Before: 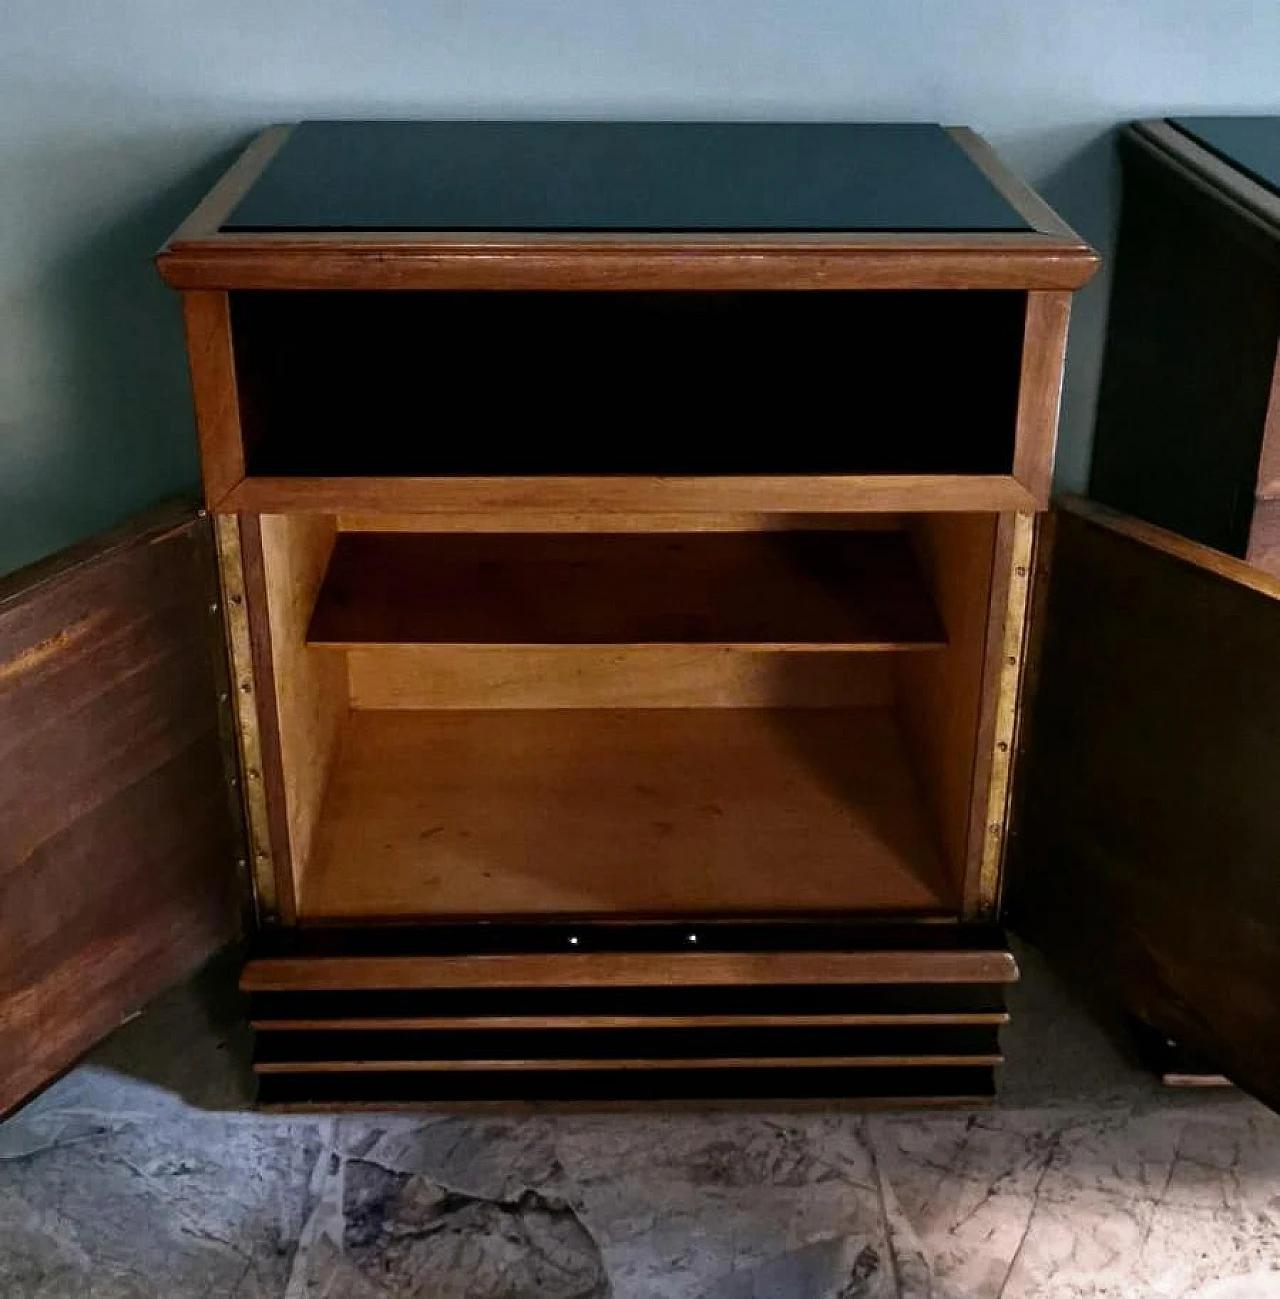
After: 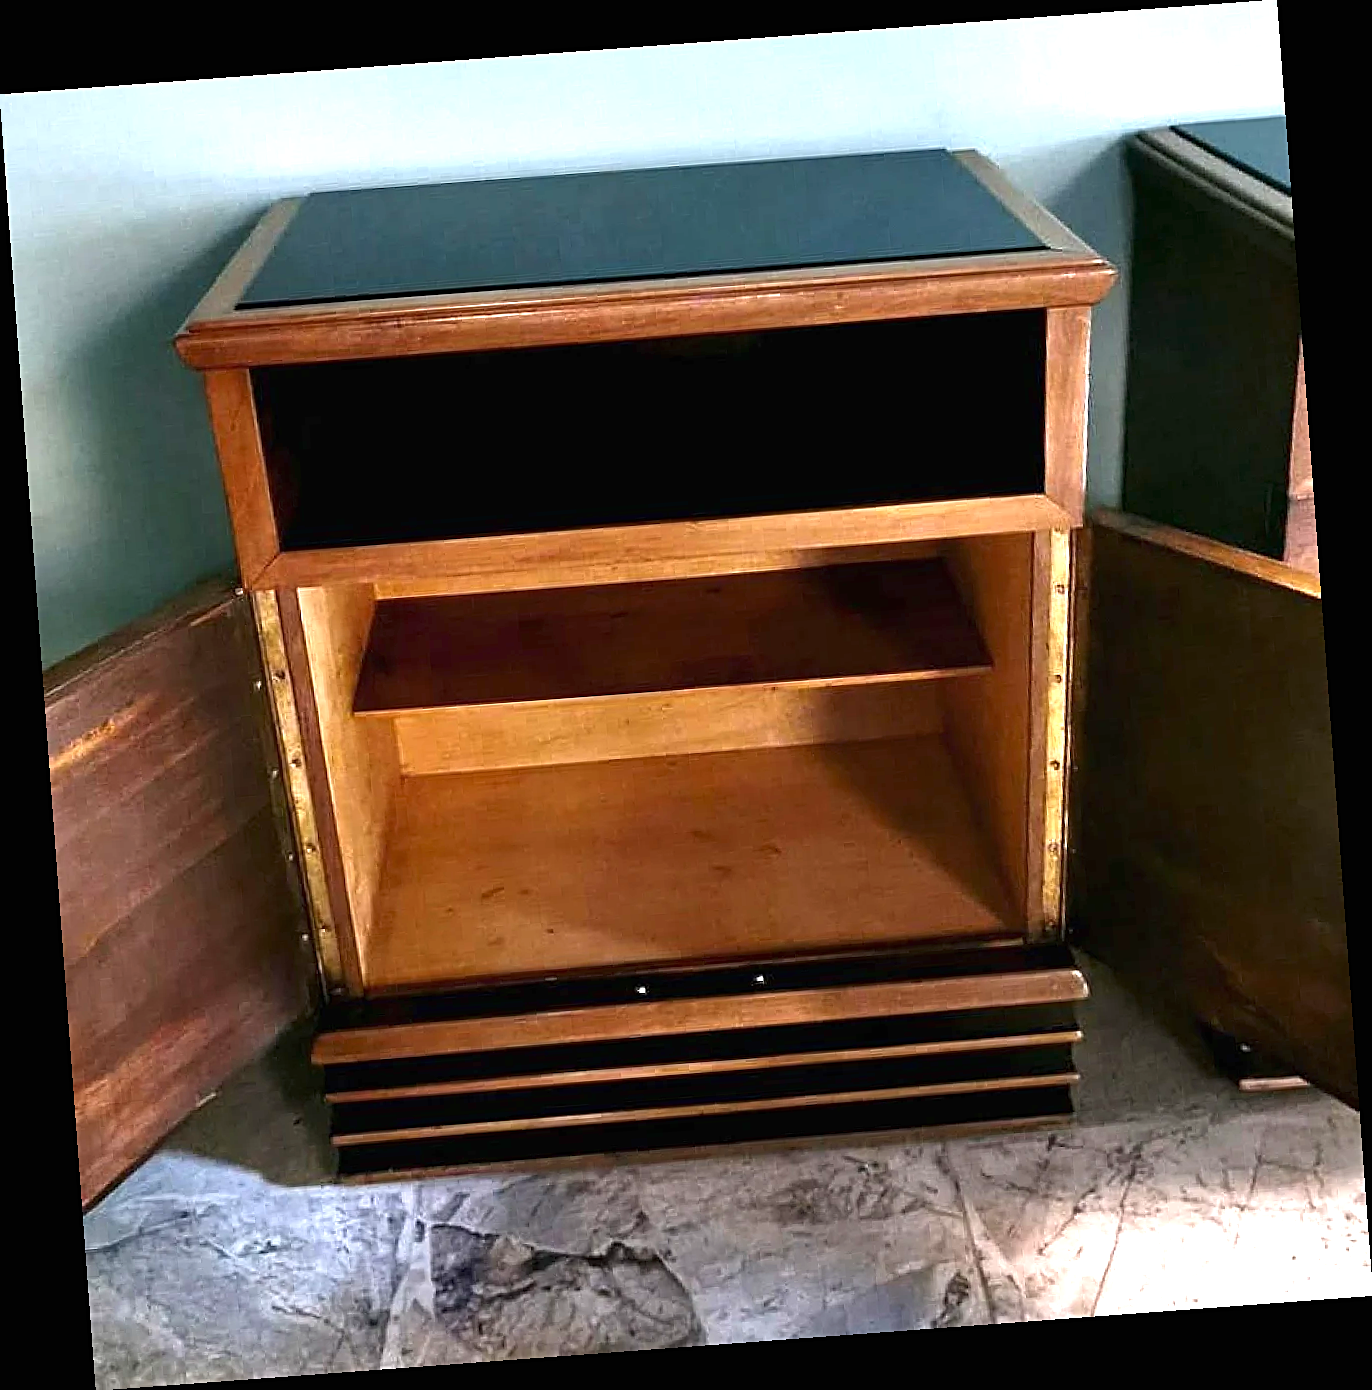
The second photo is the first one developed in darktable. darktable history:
sharpen: on, module defaults
rotate and perspective: rotation -4.25°, automatic cropping off
exposure: black level correction 0, exposure 1.45 EV, compensate exposure bias true, compensate highlight preservation false
